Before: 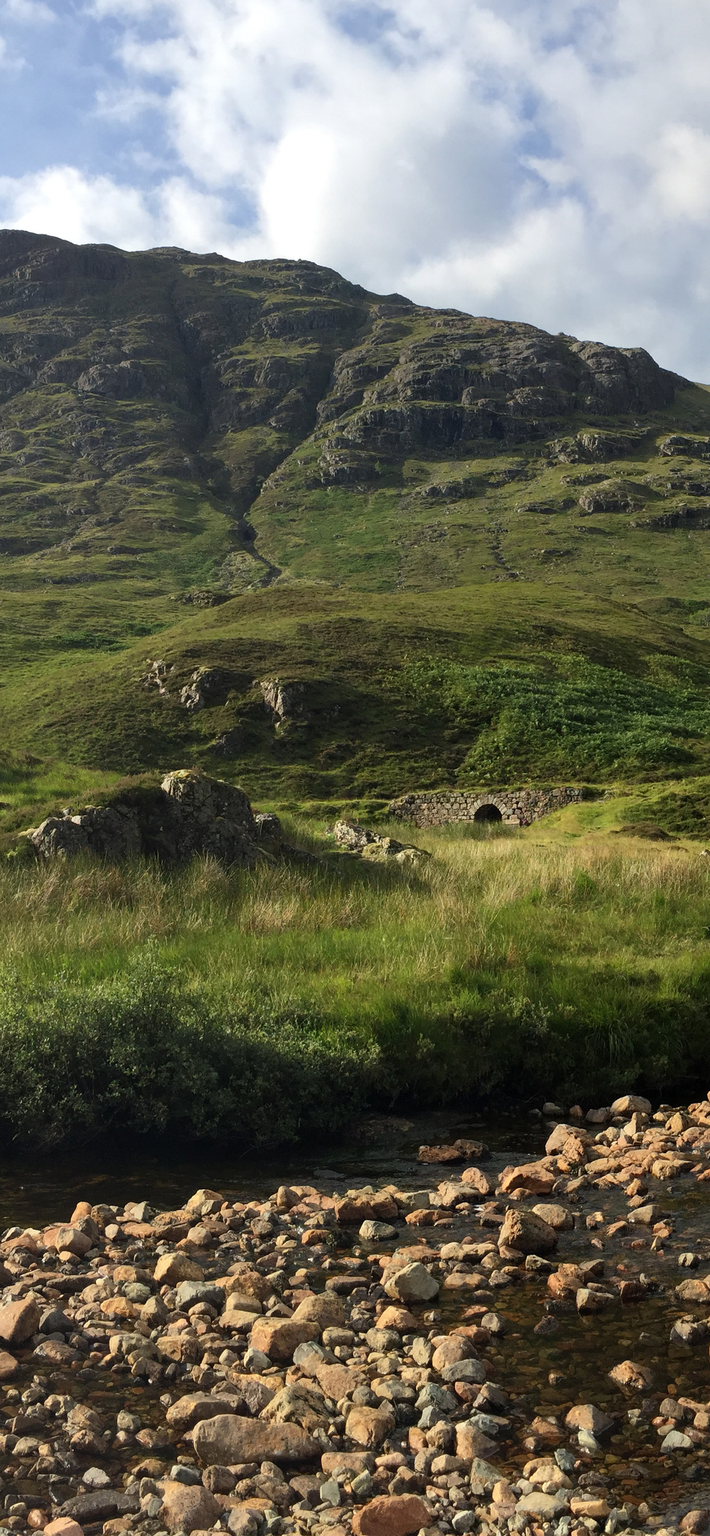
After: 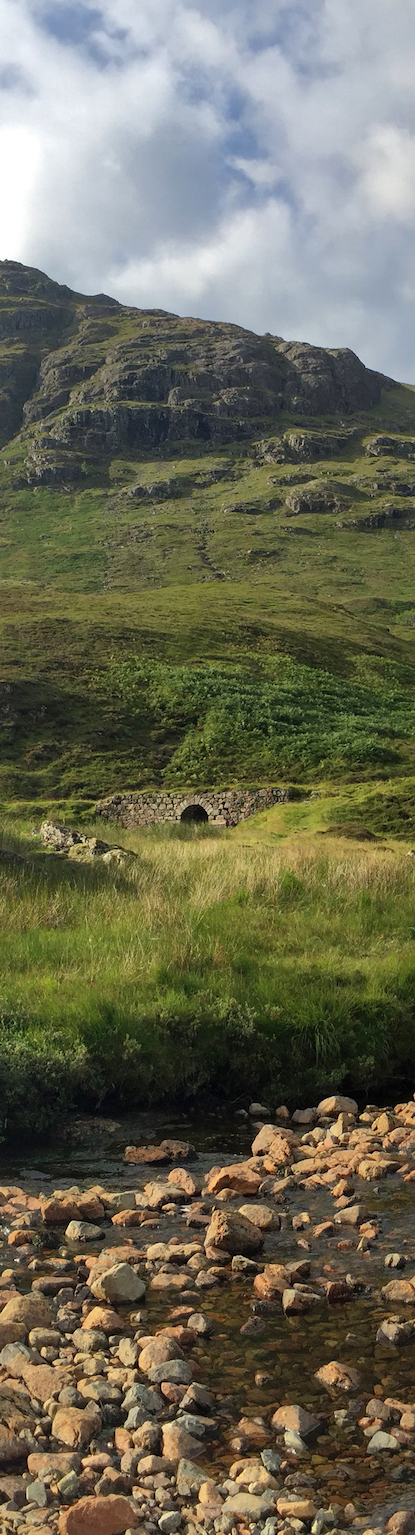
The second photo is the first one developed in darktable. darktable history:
crop: left 41.402%
shadows and highlights: on, module defaults
